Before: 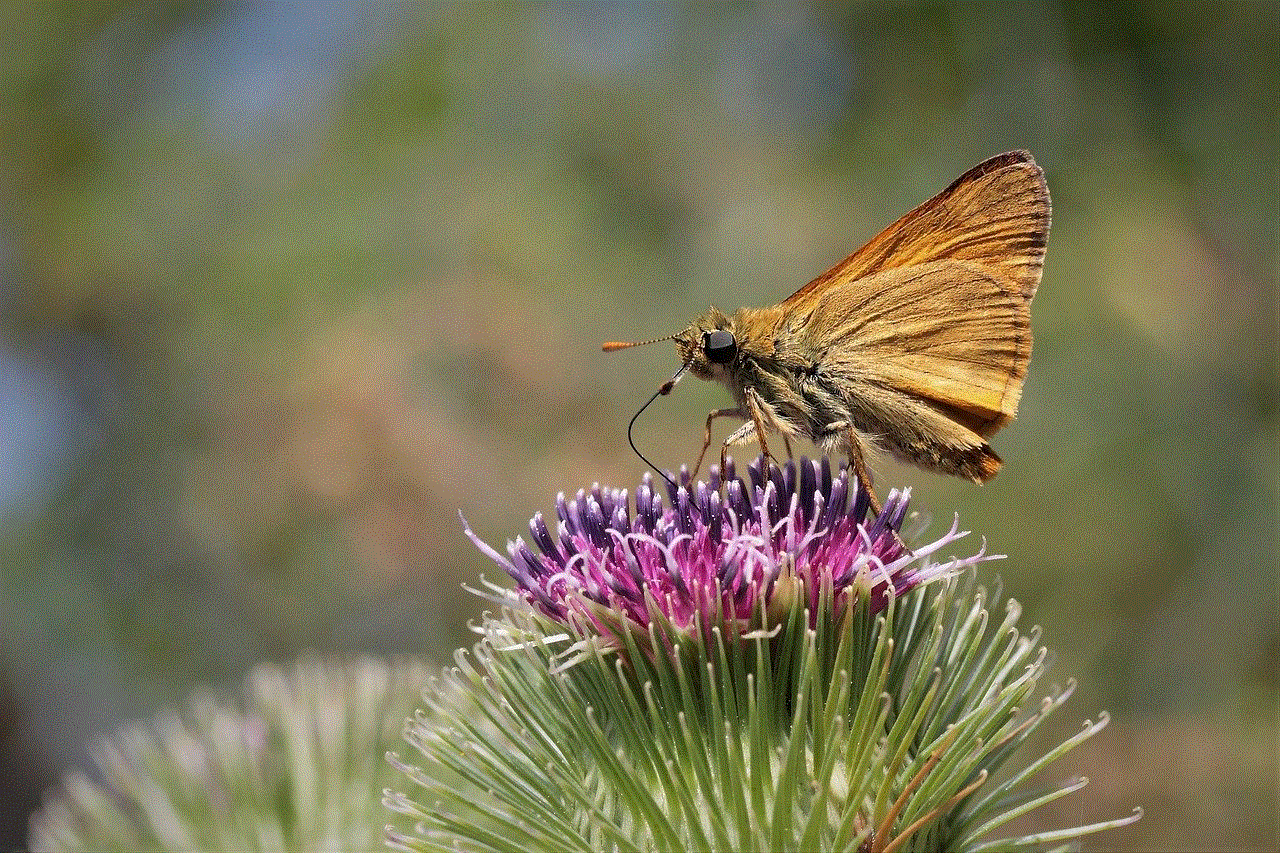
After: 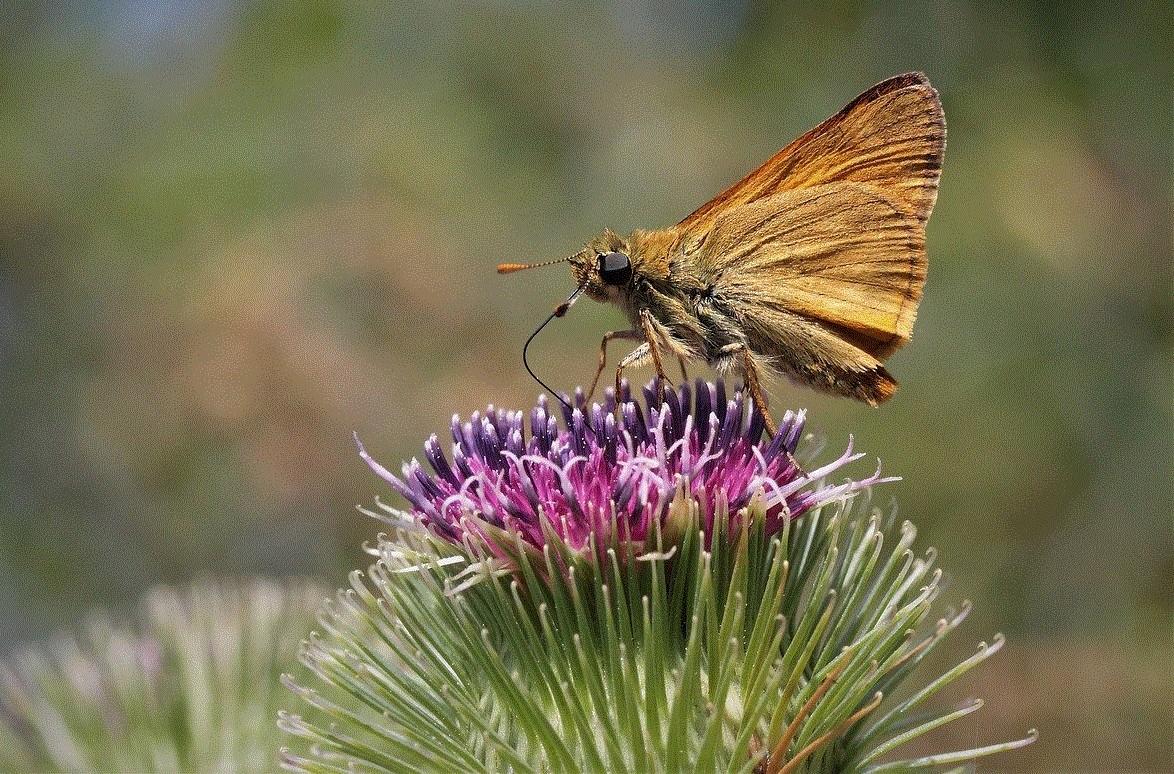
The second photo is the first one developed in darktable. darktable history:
crop and rotate: left 8.262%, top 9.226%
white balance: red 1, blue 1
base curve: curves: ch0 [(0, 0) (0.303, 0.277) (1, 1)]
